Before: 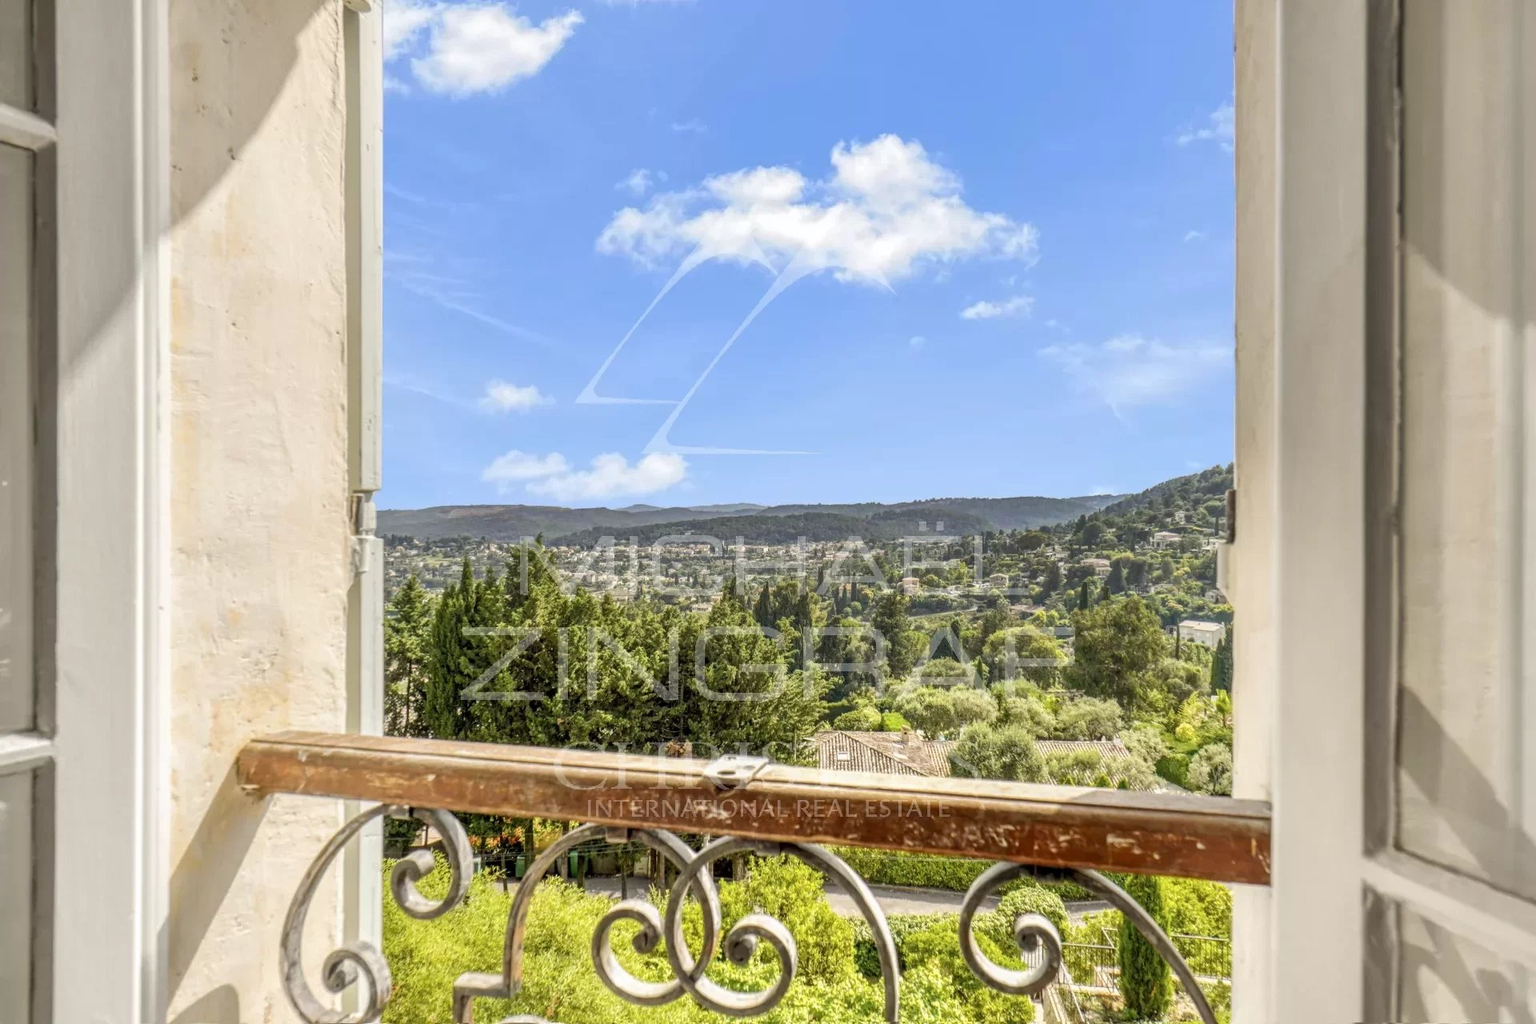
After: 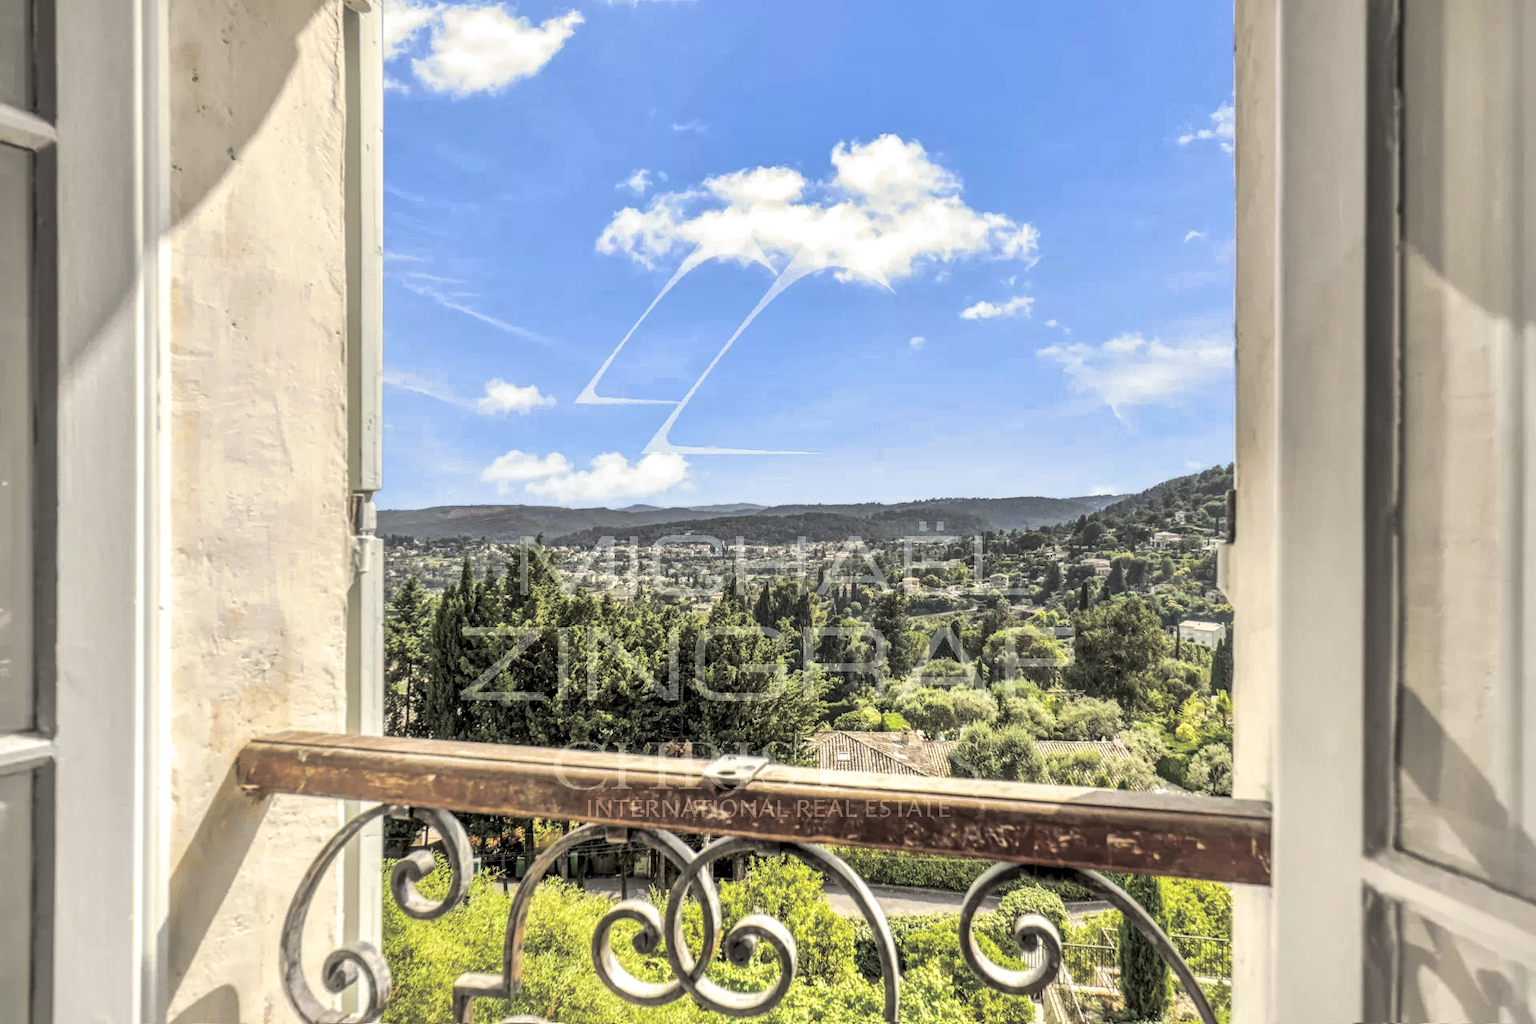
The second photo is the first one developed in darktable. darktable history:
split-toning: shadows › hue 43.2°, shadows › saturation 0, highlights › hue 50.4°, highlights › saturation 1
local contrast: mode bilateral grid, contrast 20, coarseness 50, detail 148%, midtone range 0.2
